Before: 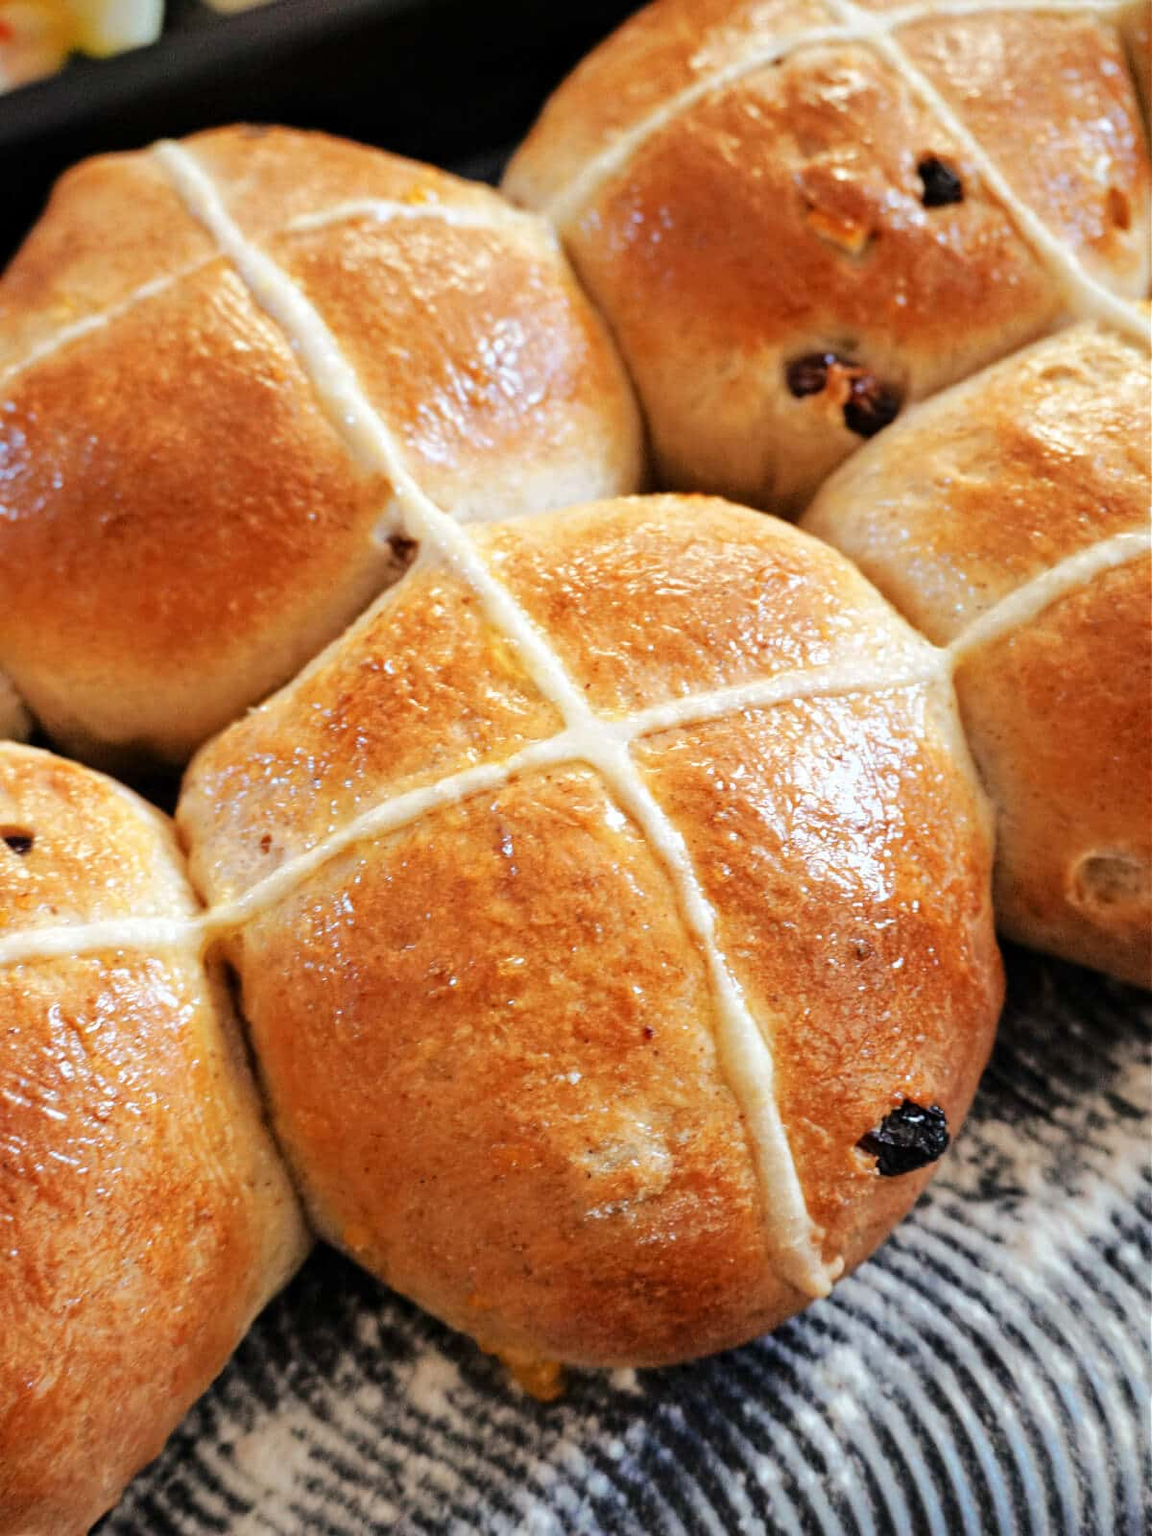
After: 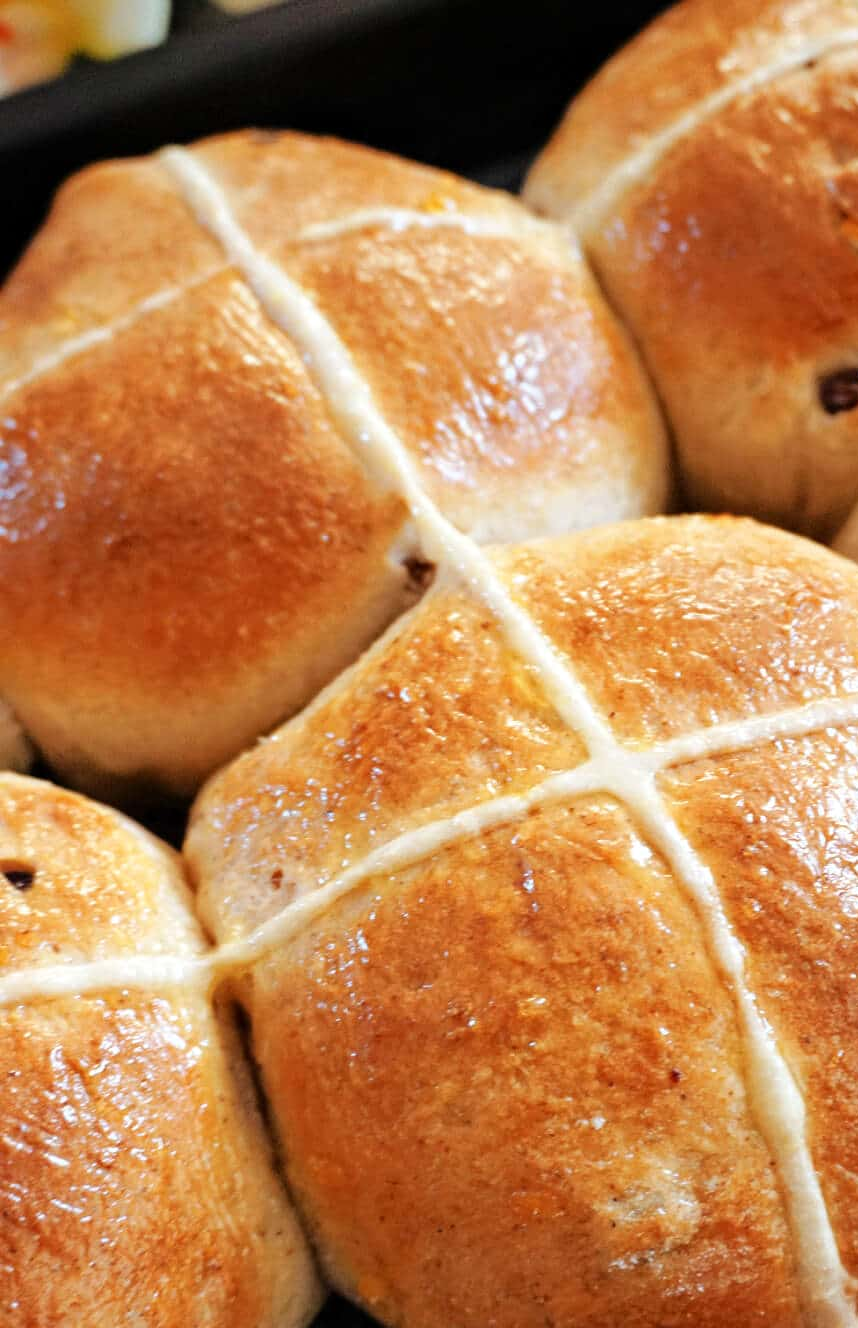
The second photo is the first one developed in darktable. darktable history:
crop: right 28.45%, bottom 16.349%
tone equalizer: mask exposure compensation -0.49 EV
